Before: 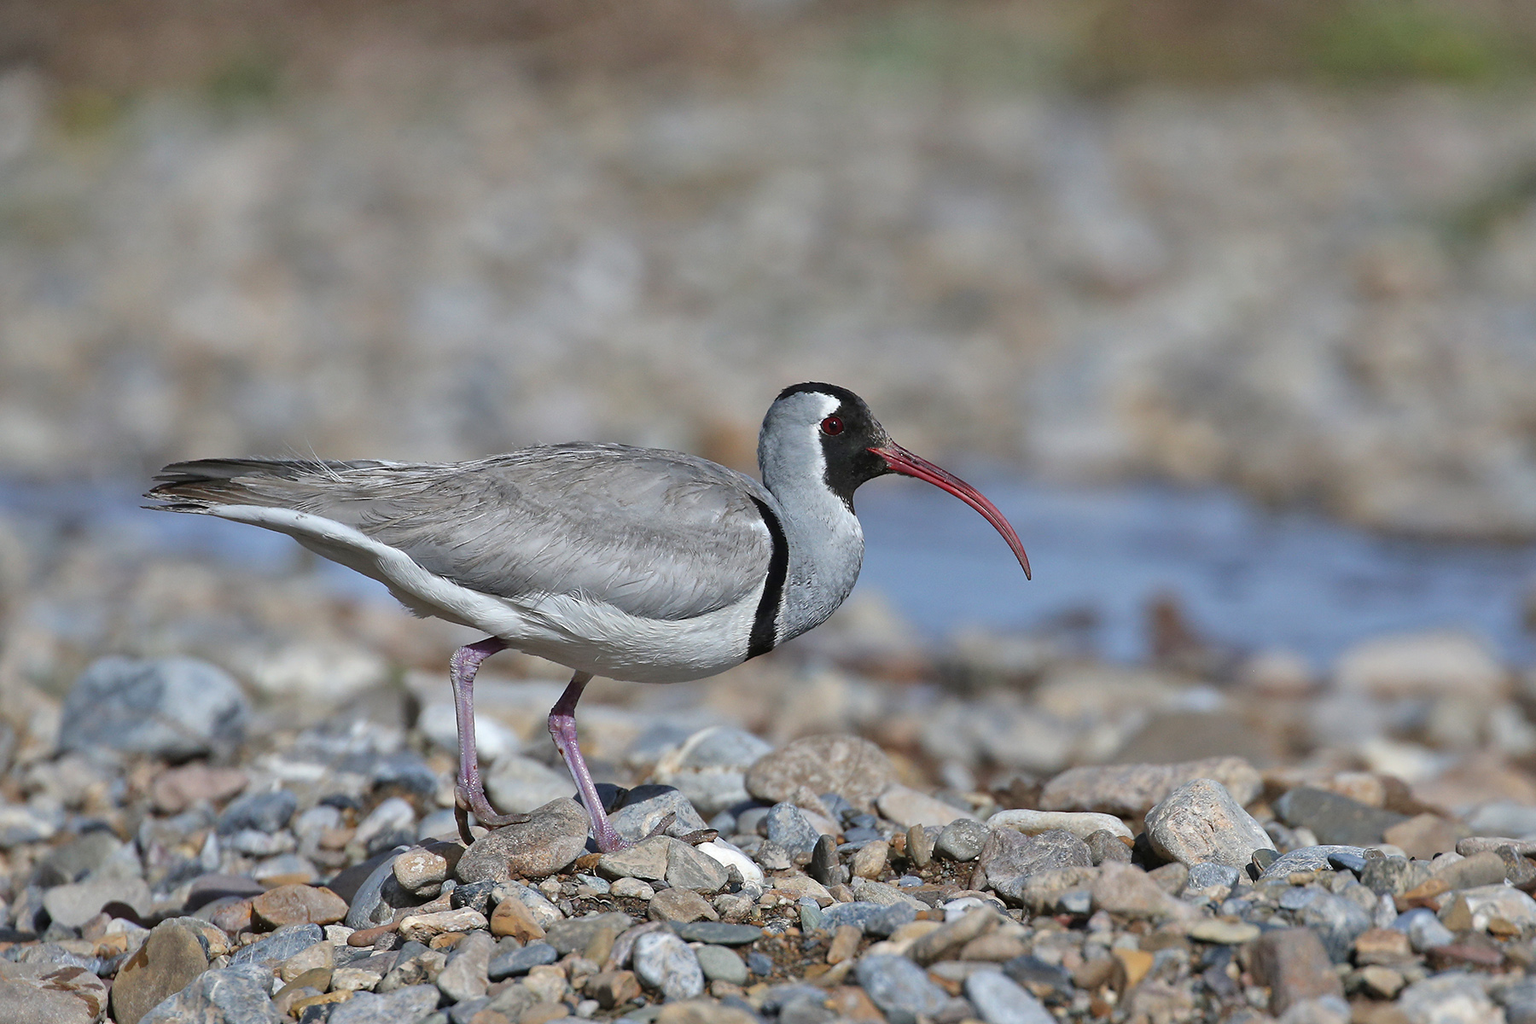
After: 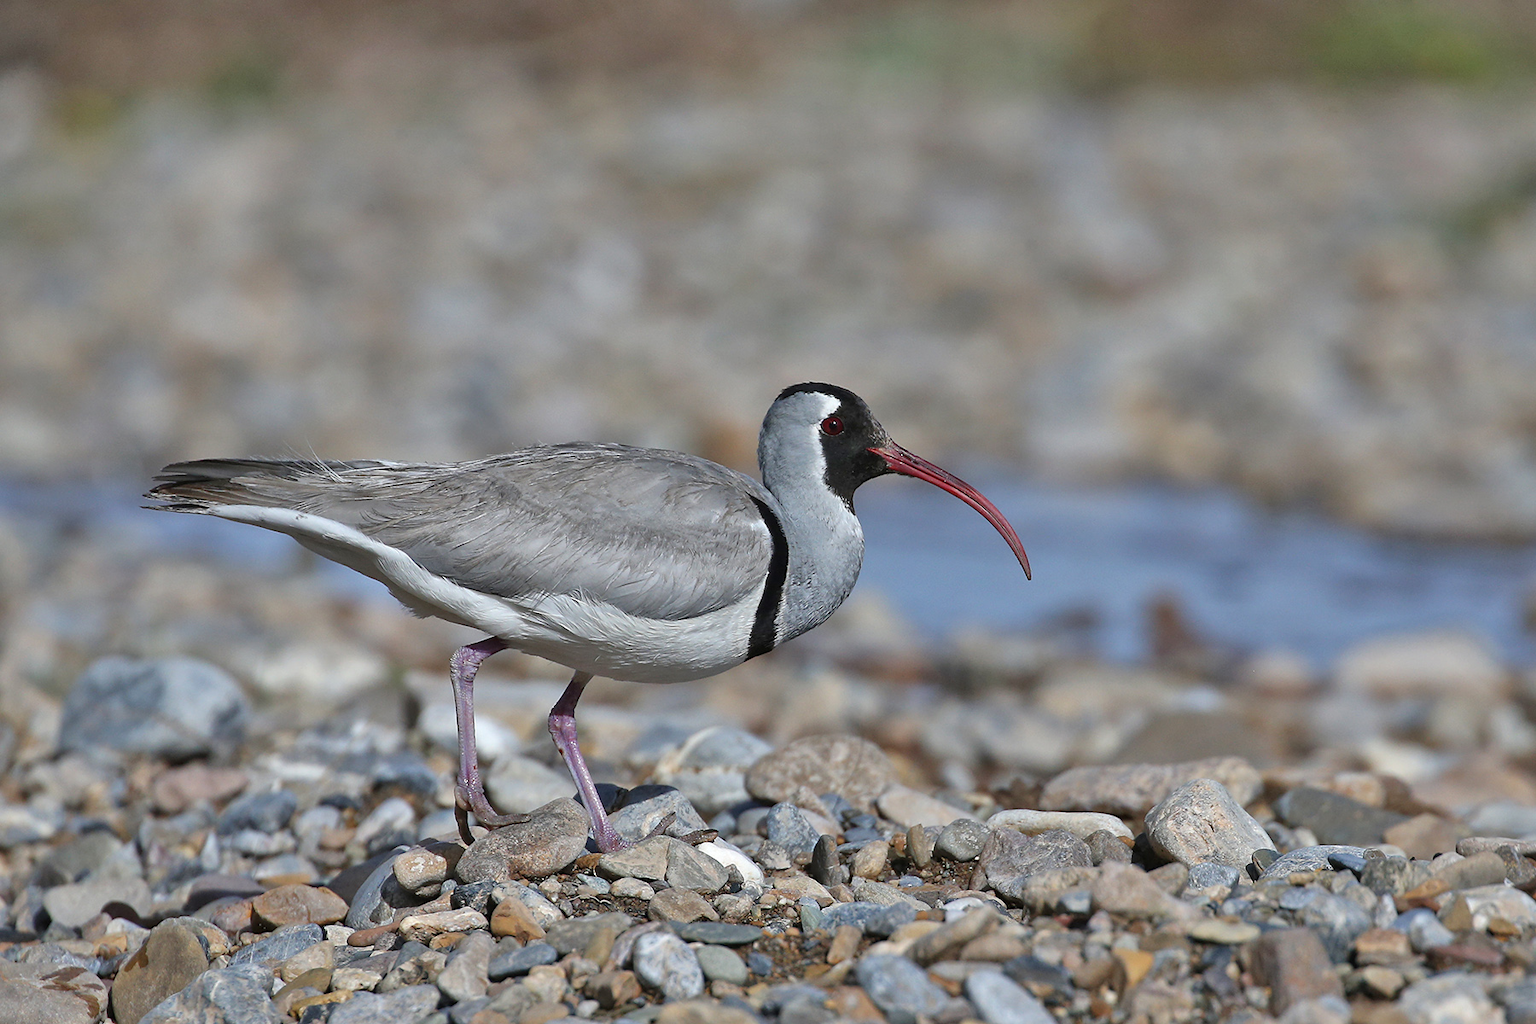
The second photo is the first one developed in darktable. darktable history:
shadows and highlights: shadows 59.22, highlights -60.16, soften with gaussian
